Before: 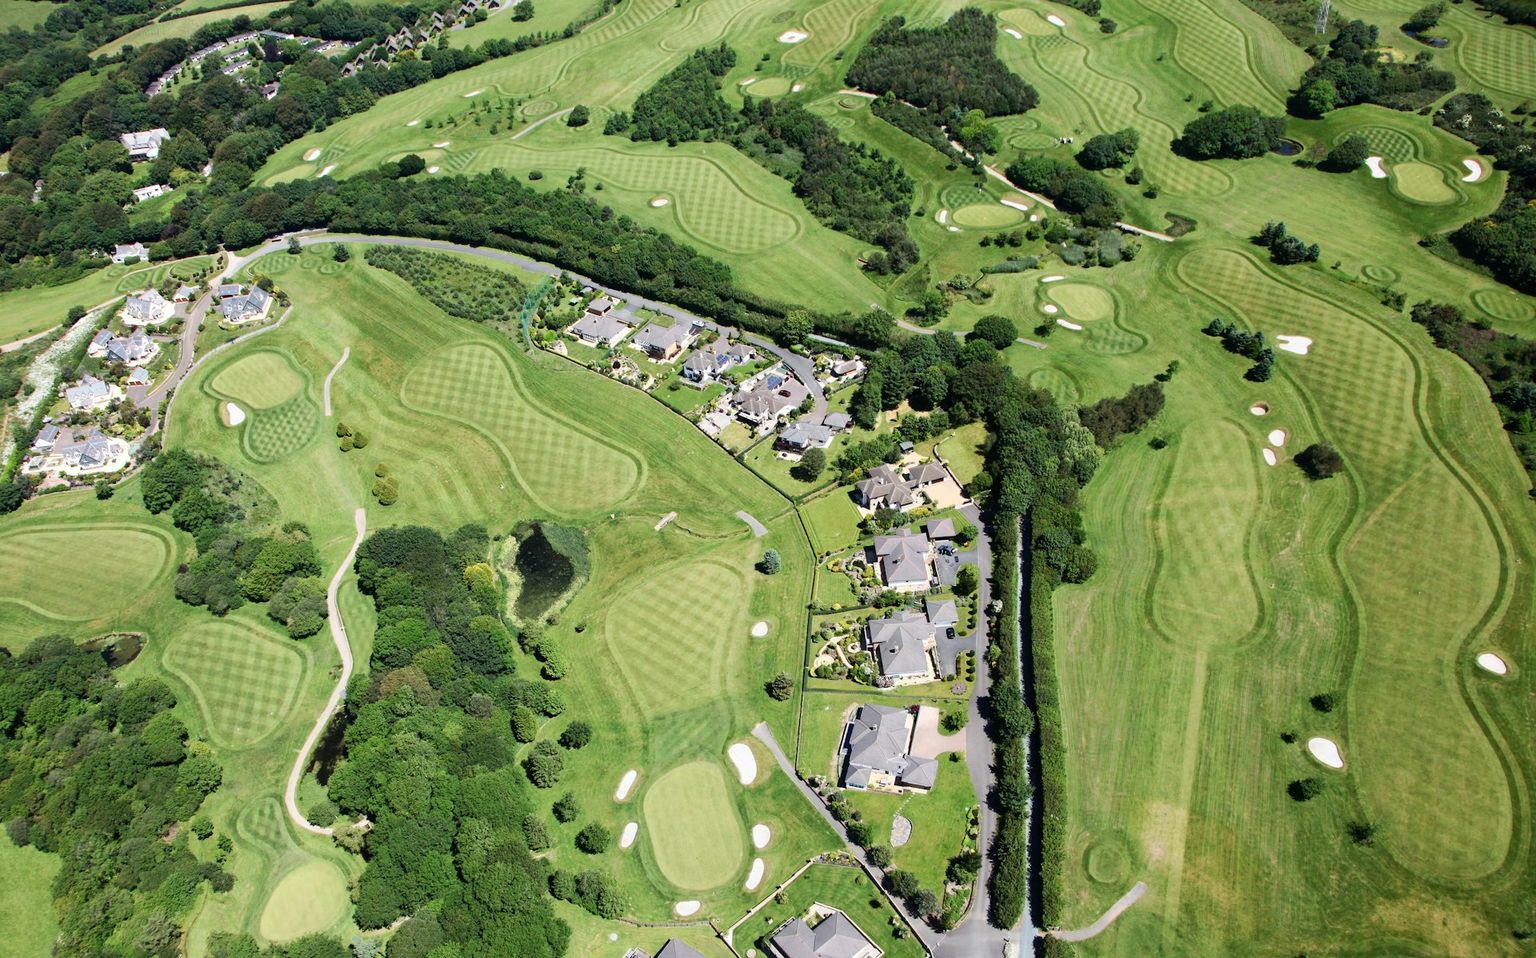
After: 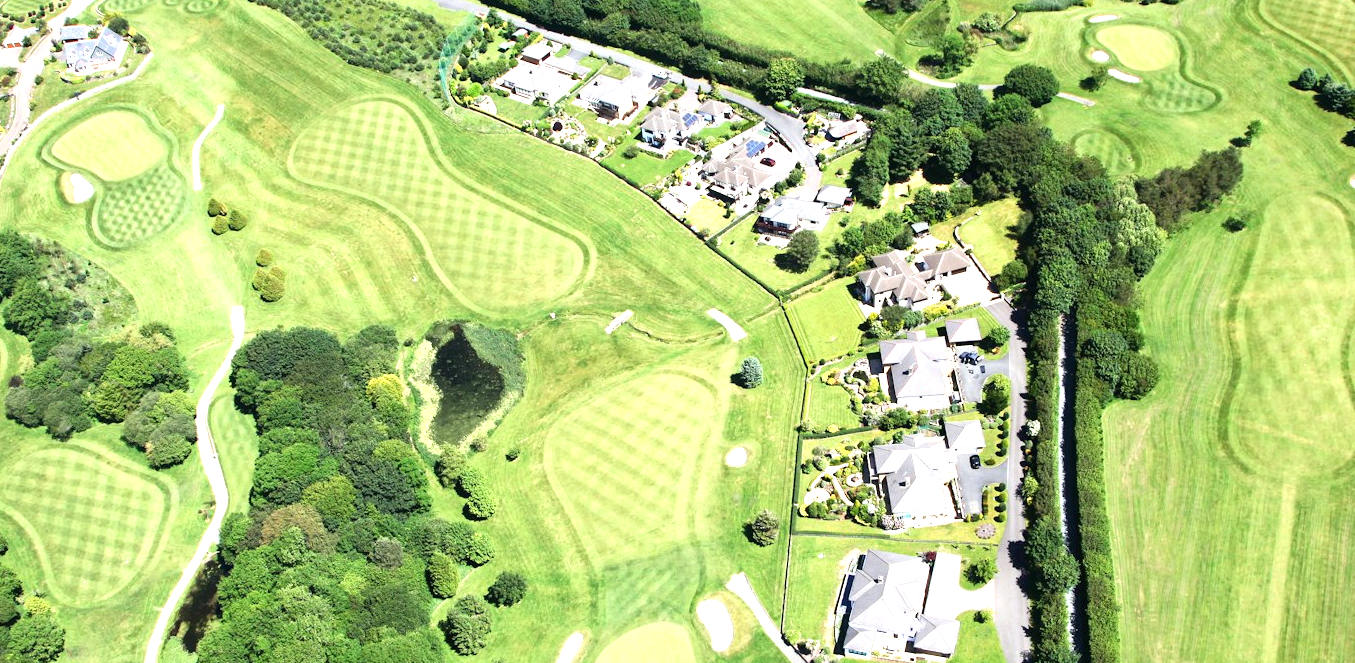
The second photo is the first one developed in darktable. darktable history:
exposure: black level correction 0, exposure 1 EV, compensate highlight preservation false
crop: left 11.123%, top 27.61%, right 18.3%, bottom 17.034%
